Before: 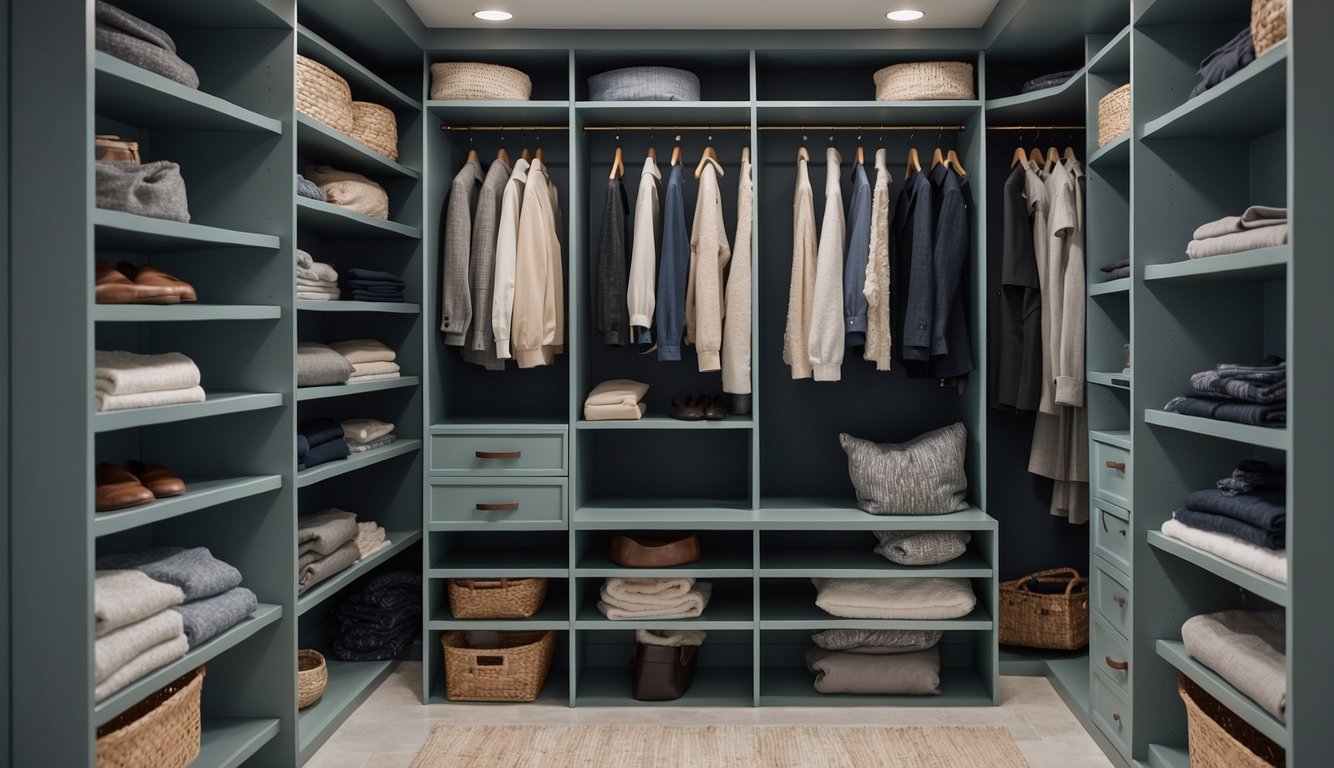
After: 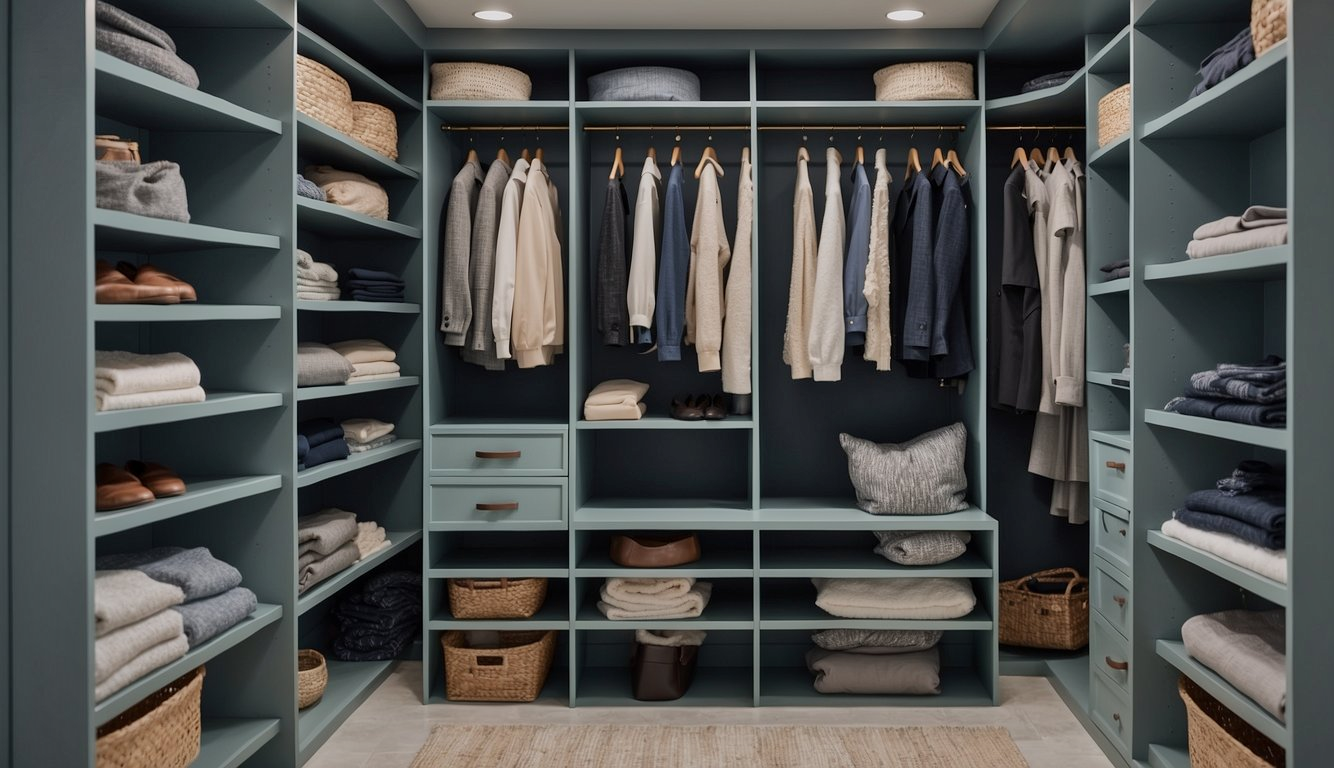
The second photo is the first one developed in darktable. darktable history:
shadows and highlights: shadows 81.91, white point adjustment -9.21, highlights -61.27, soften with gaussian
local contrast: mode bilateral grid, contrast 9, coarseness 26, detail 115%, midtone range 0.2
